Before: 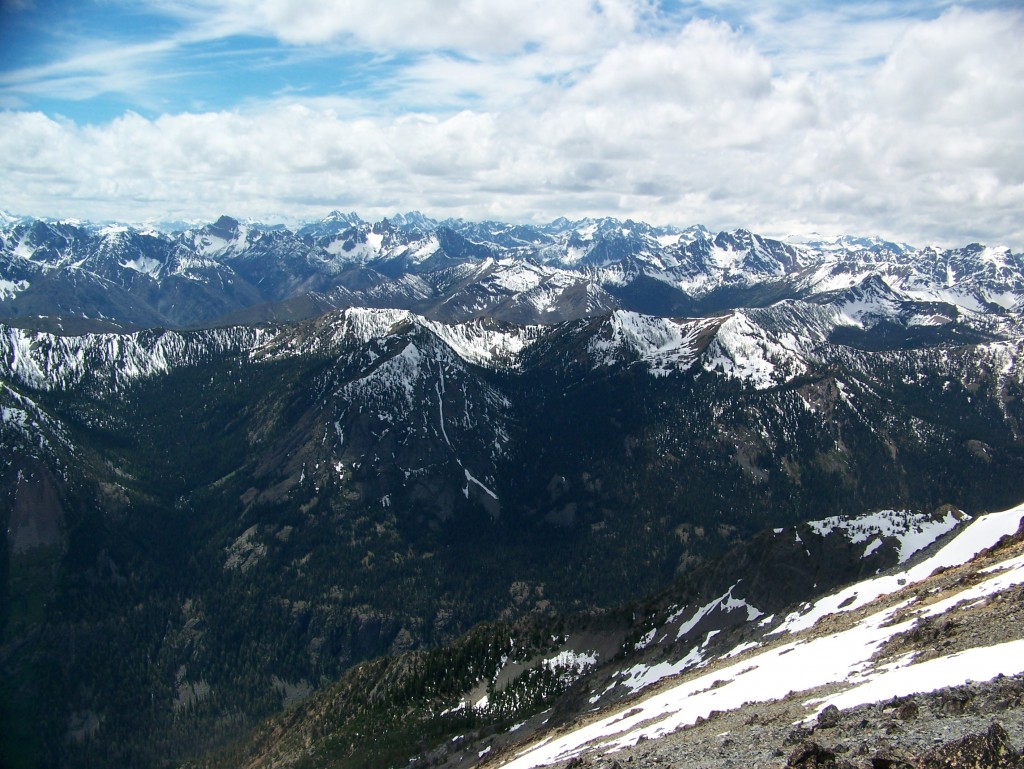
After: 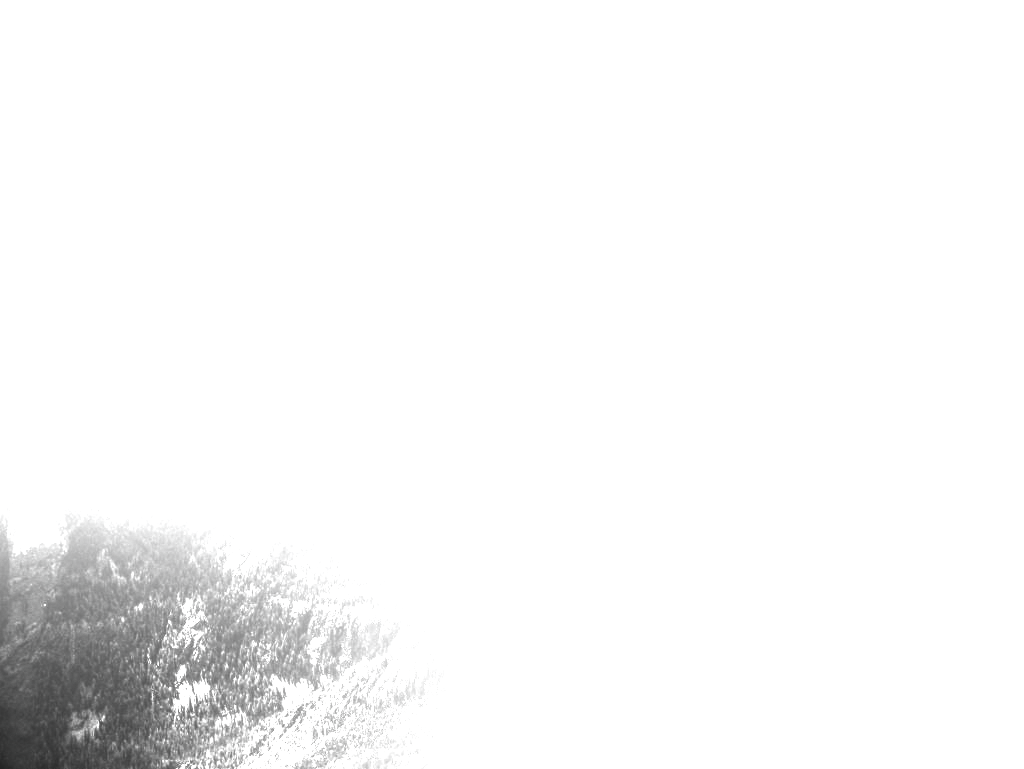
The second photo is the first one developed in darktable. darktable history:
local contrast: on, module defaults
exposure: black level correction 0, exposure 4.073 EV, compensate highlight preservation false
contrast brightness saturation: contrast 0.024, brightness -0.999, saturation -0.993
